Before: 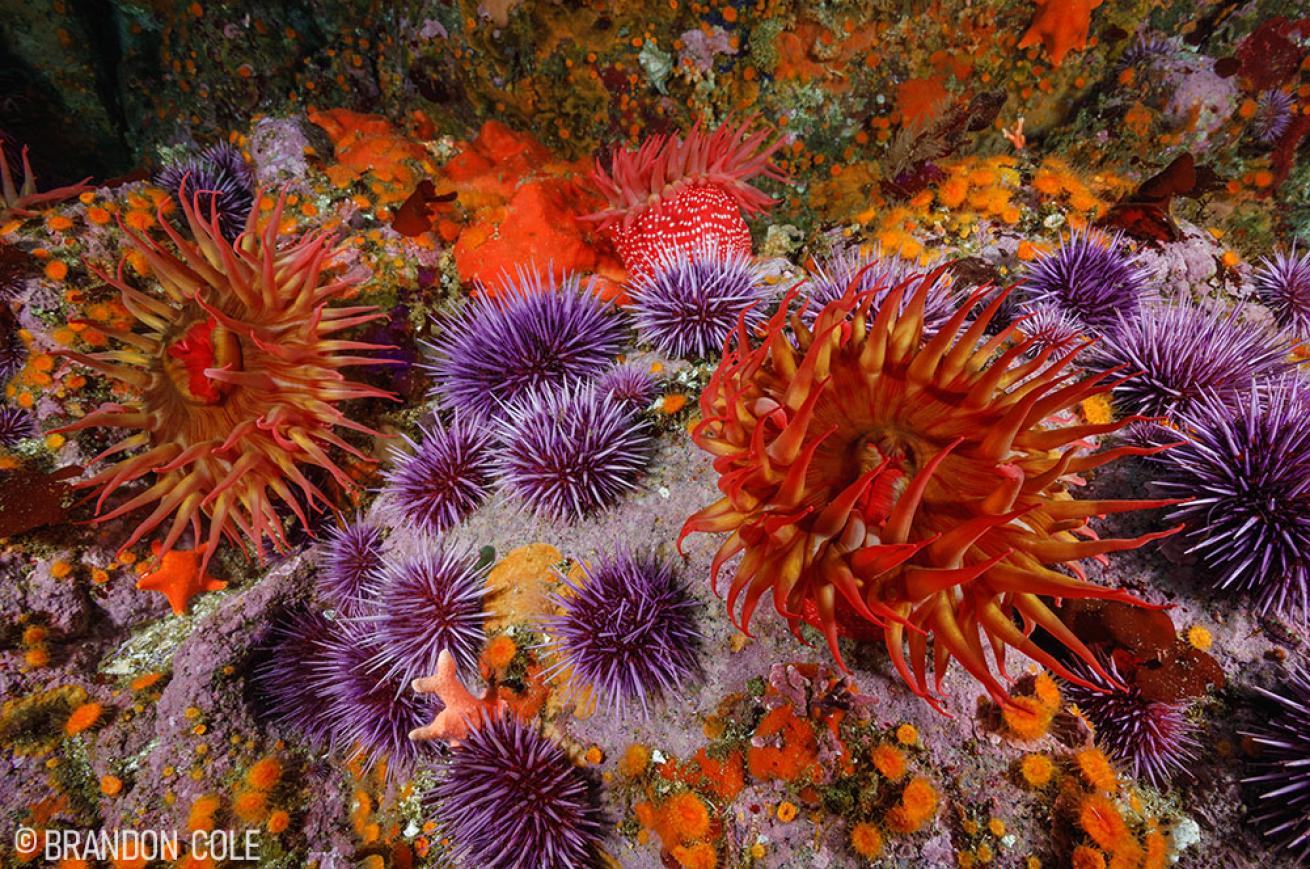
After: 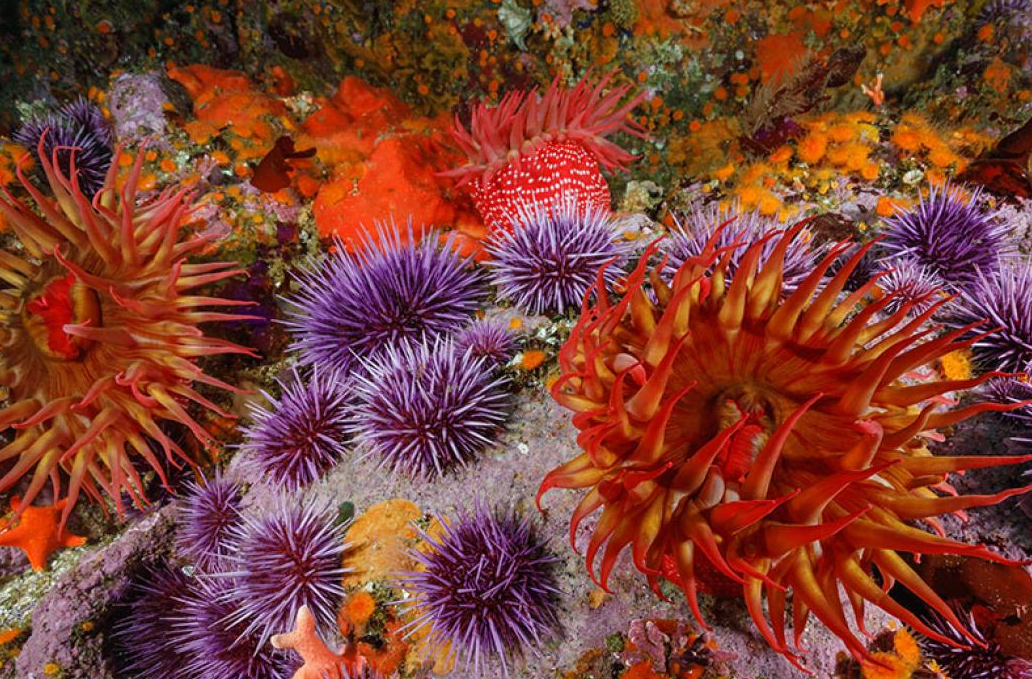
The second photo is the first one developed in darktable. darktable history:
crop and rotate: left 10.77%, top 5.1%, right 10.41%, bottom 16.76%
white balance: red 1, blue 1
